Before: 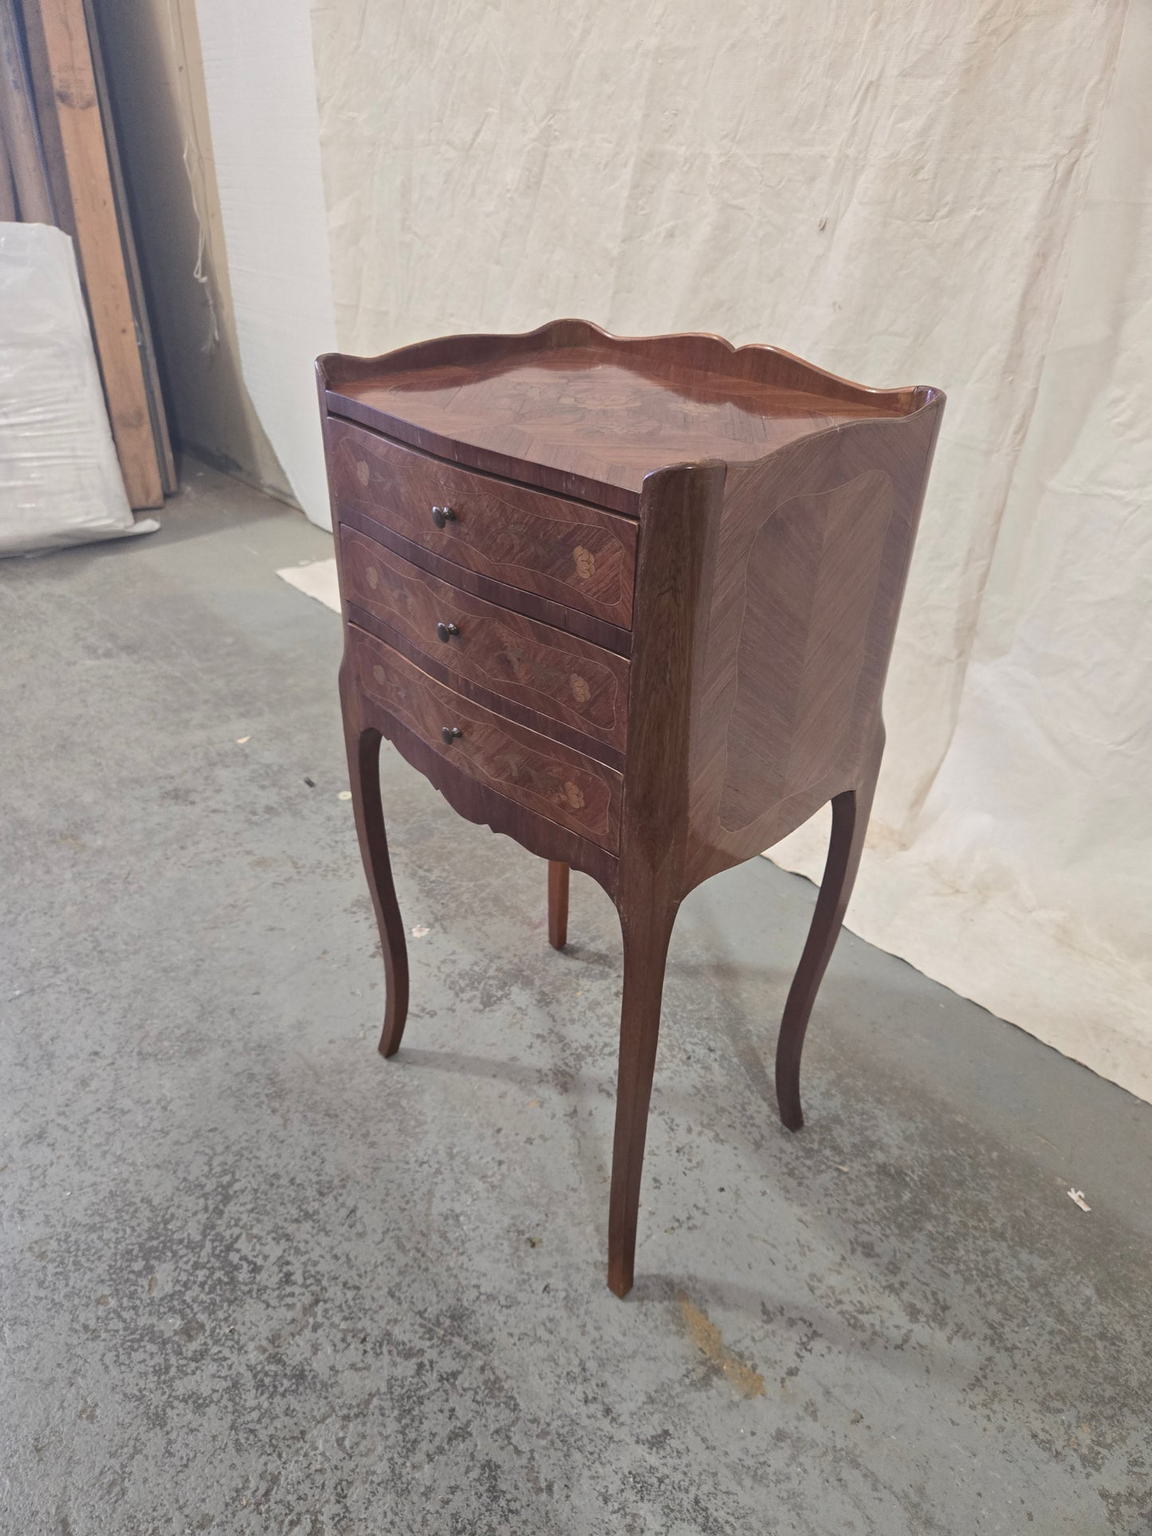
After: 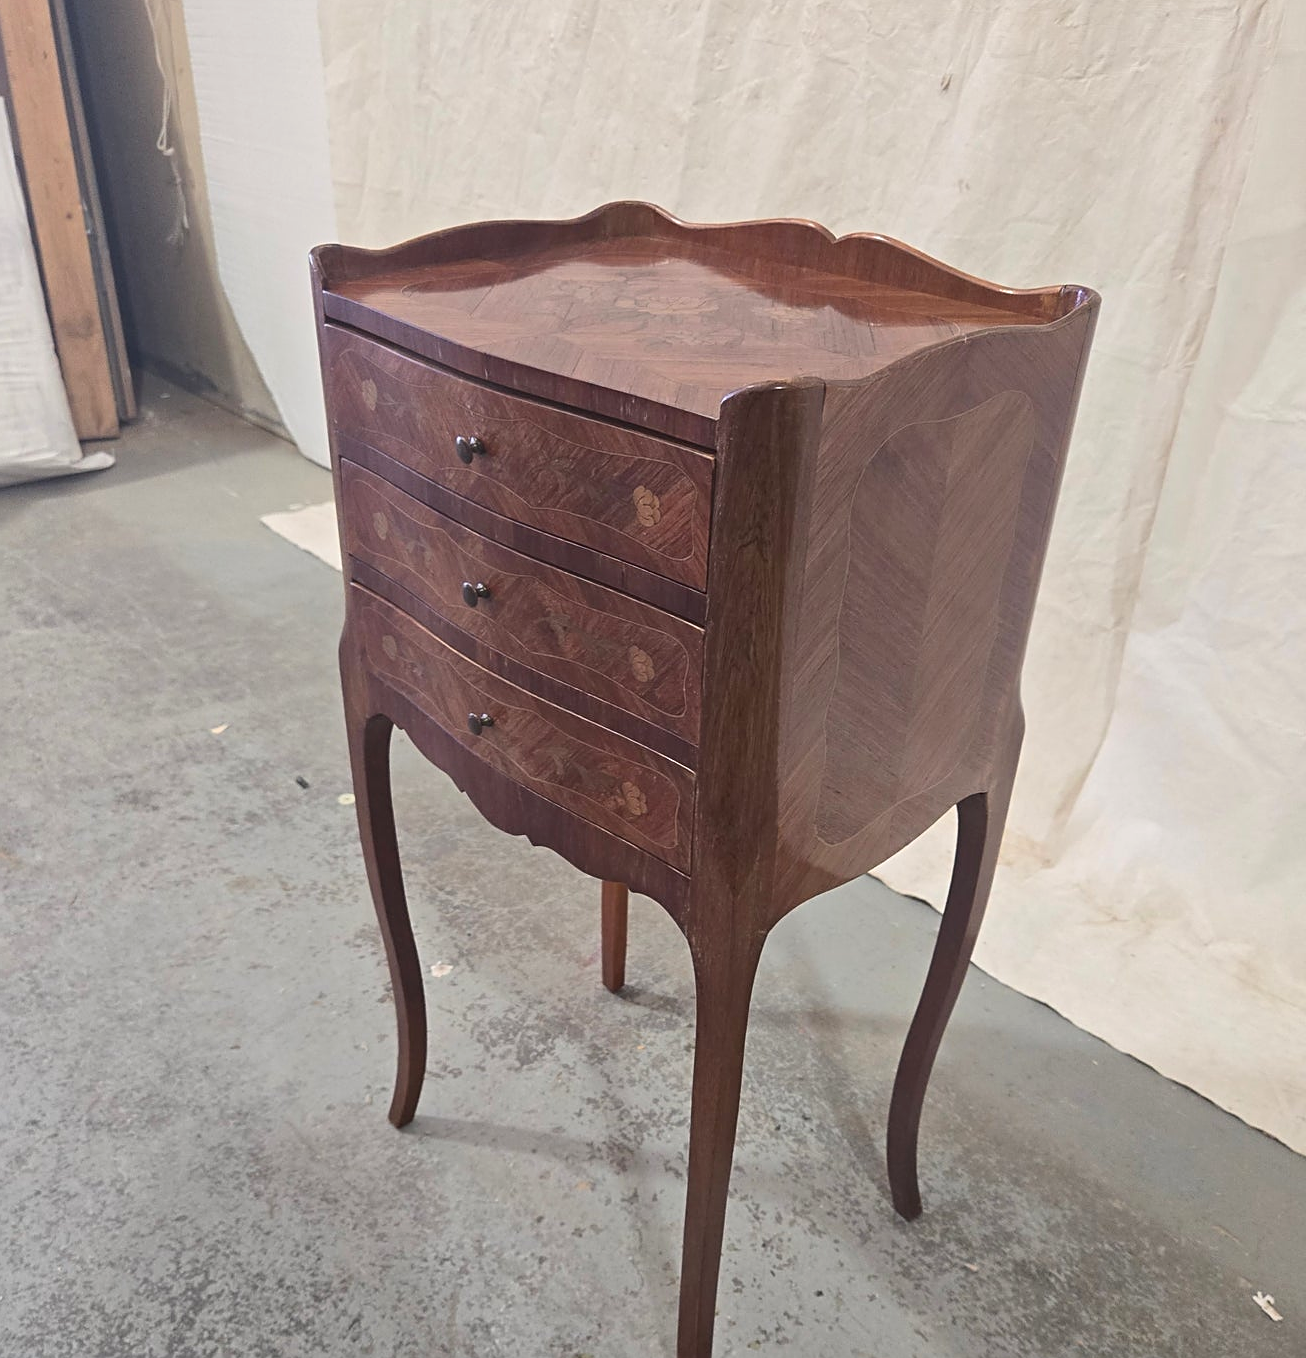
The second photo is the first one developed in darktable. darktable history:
crop: left 5.98%, top 10.349%, right 3.626%, bottom 19.149%
sharpen: on, module defaults
contrast brightness saturation: contrast 0.104, brightness 0.027, saturation 0.091
